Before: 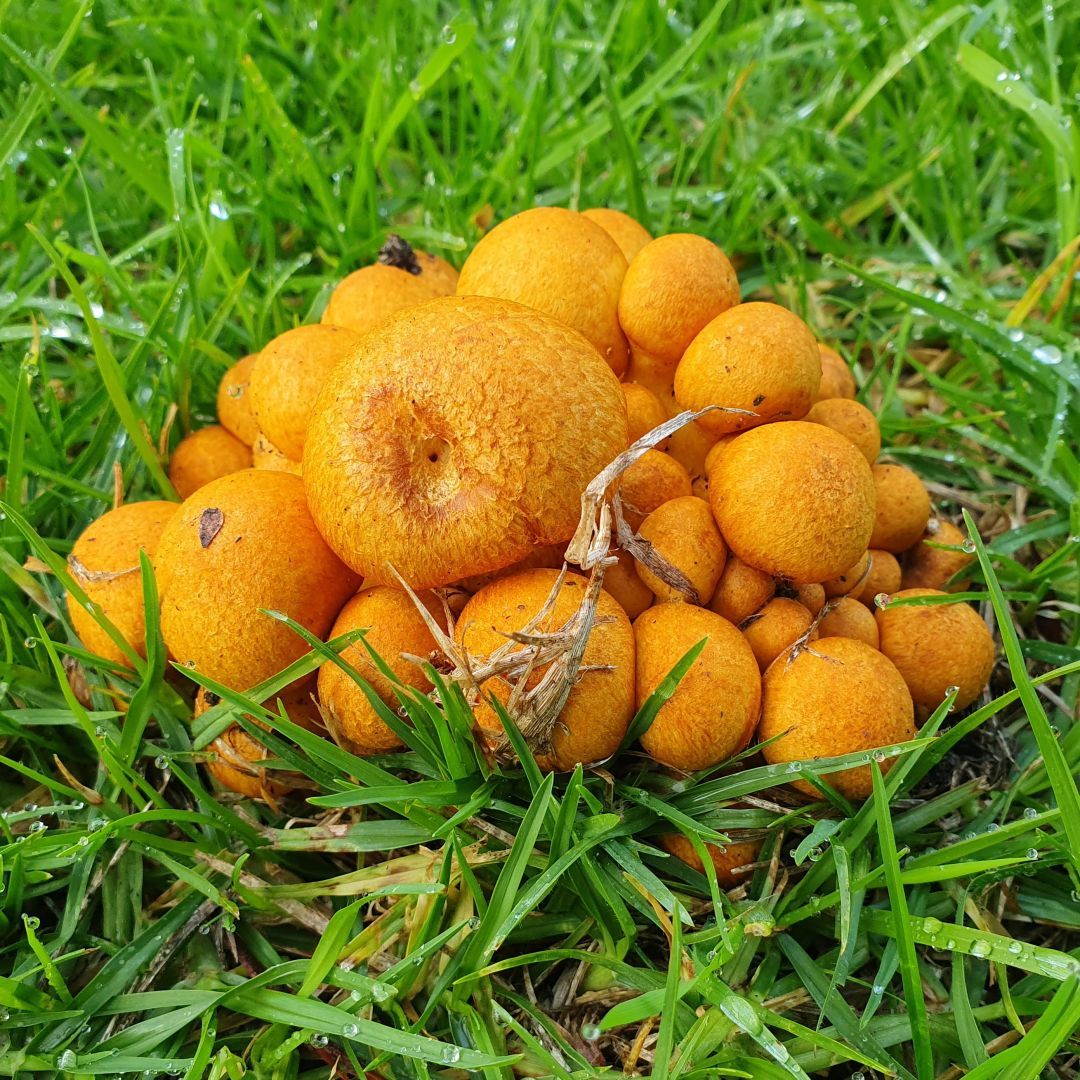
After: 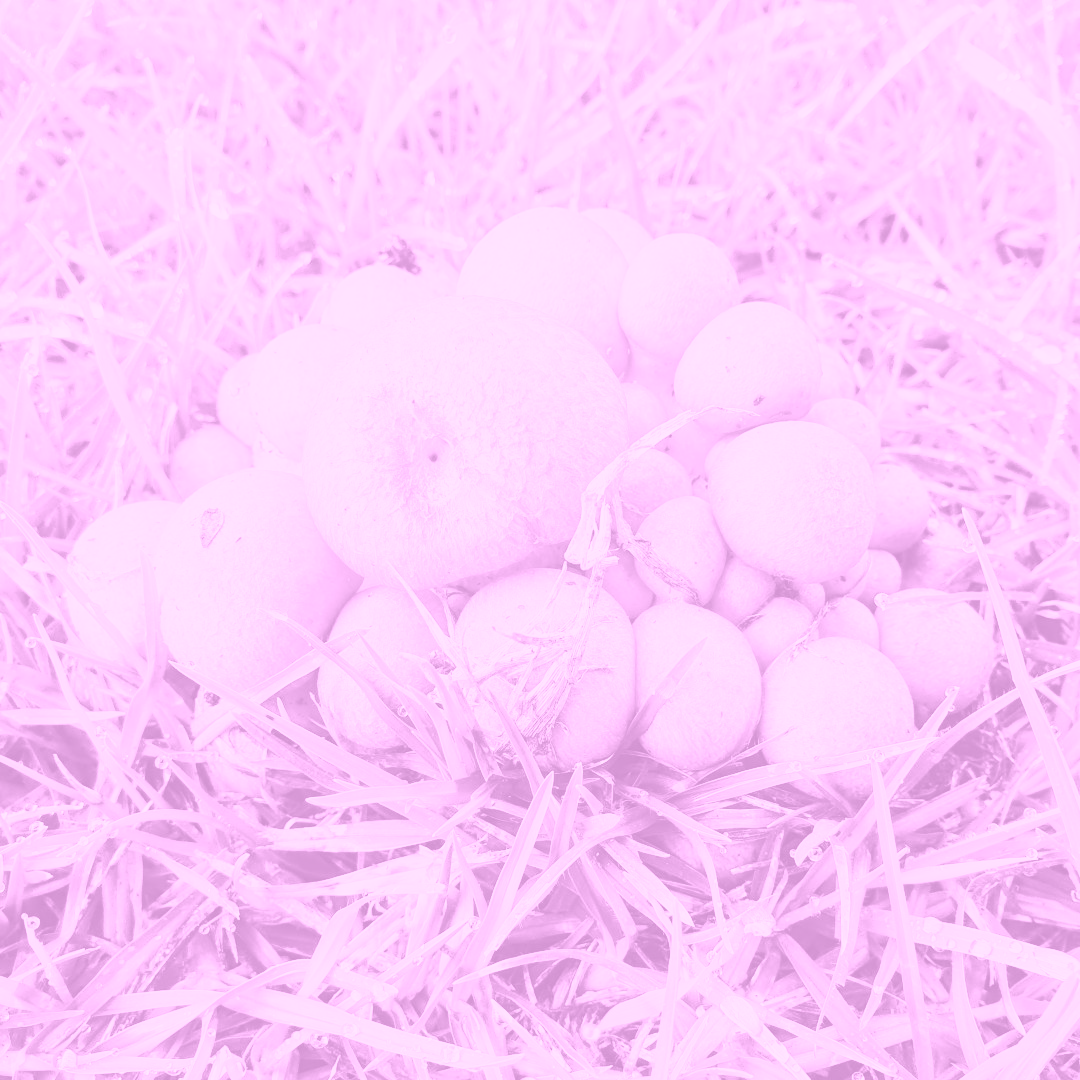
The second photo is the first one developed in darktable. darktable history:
contrast brightness saturation: brightness 0.18, saturation -0.5
base curve: curves: ch0 [(0, 0) (0.036, 0.037) (0.121, 0.228) (0.46, 0.76) (0.859, 0.983) (1, 1)], preserve colors none
colorize: hue 331.2°, saturation 75%, source mix 30.28%, lightness 70.52%, version 1
